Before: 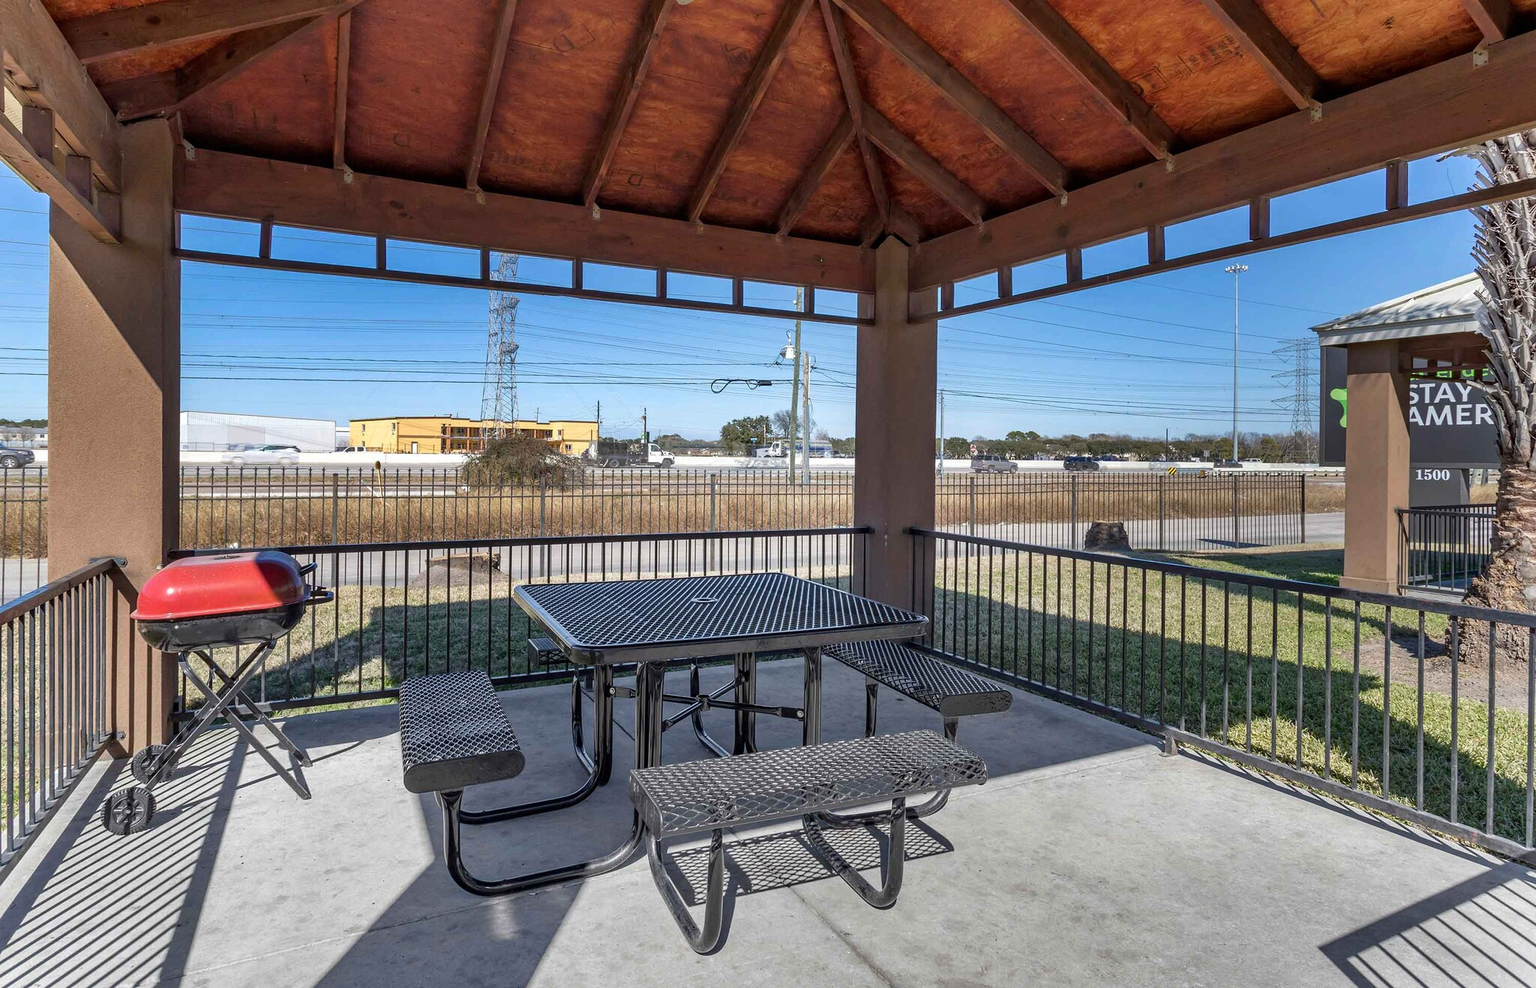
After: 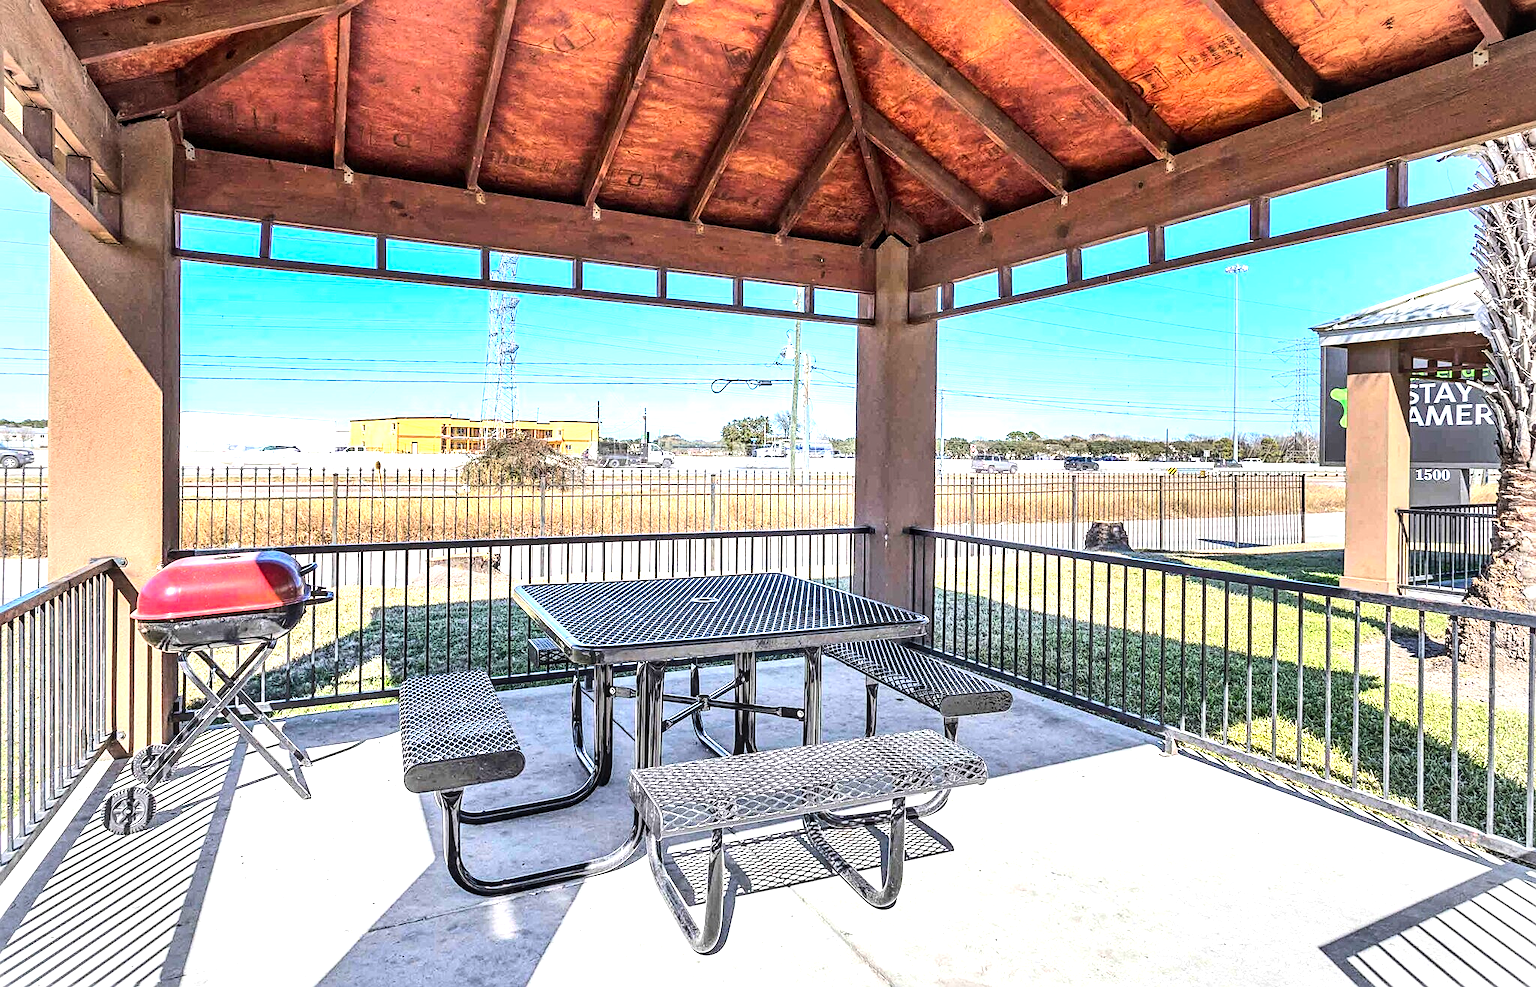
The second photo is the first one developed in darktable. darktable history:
contrast brightness saturation: contrast 0.2, brightness 0.16, saturation 0.22
vignetting: fall-off radius 63.6%
local contrast: on, module defaults
color correction: saturation 0.99
tone equalizer: -8 EV -0.75 EV, -7 EV -0.7 EV, -6 EV -0.6 EV, -5 EV -0.4 EV, -3 EV 0.4 EV, -2 EV 0.6 EV, -1 EV 0.7 EV, +0 EV 0.75 EV, edges refinement/feathering 500, mask exposure compensation -1.57 EV, preserve details no
sharpen: on, module defaults
exposure: black level correction 0, exposure 1 EV, compensate exposure bias true, compensate highlight preservation false
